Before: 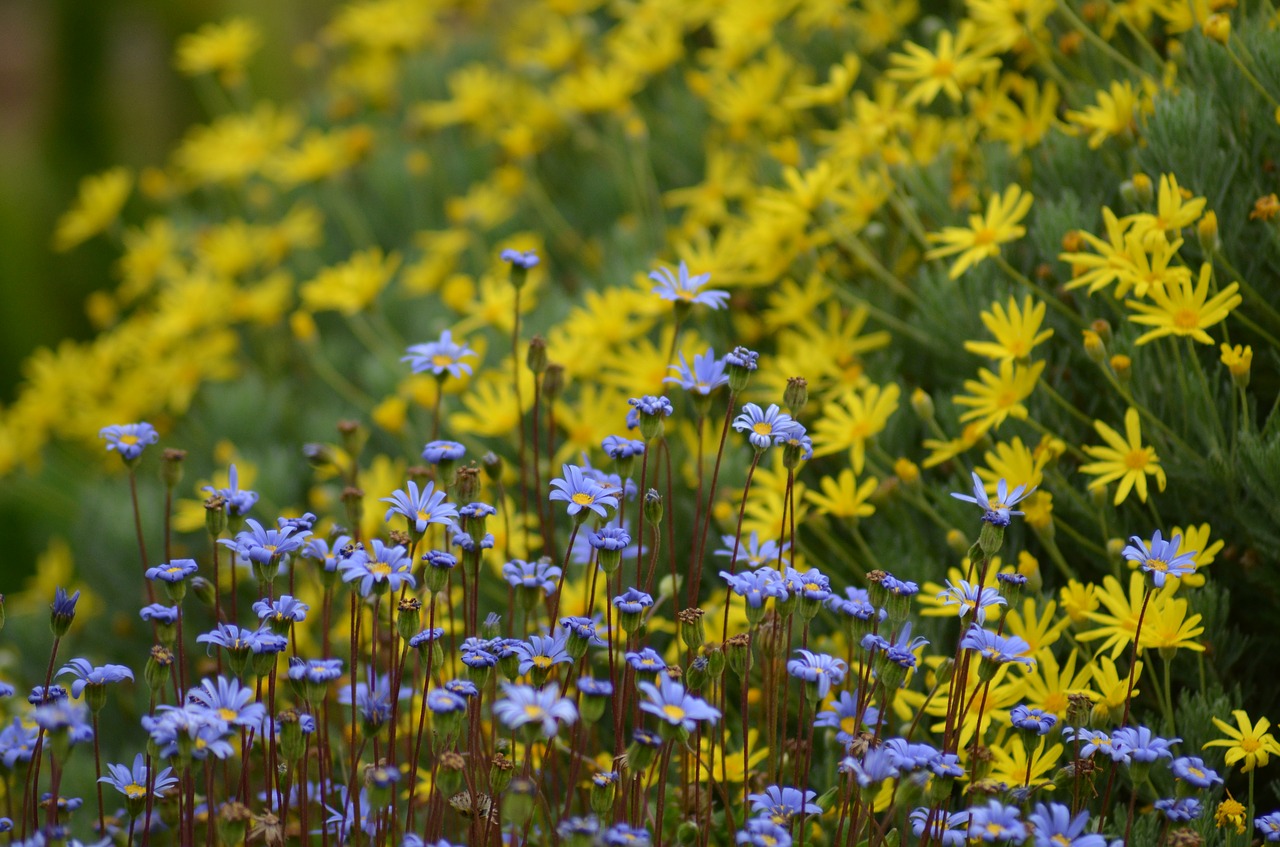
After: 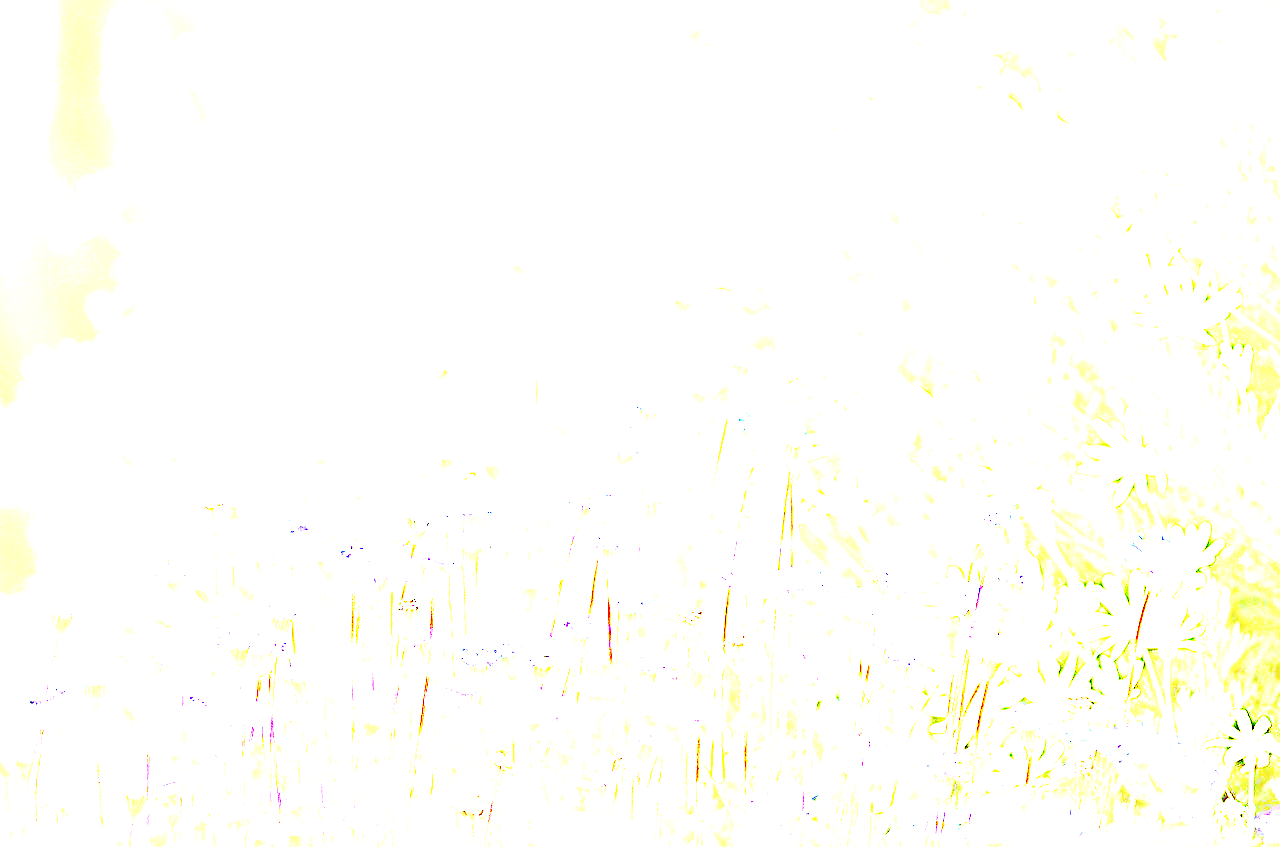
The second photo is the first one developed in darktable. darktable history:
exposure: exposure 7.934 EV, compensate highlight preservation false
sharpen: radius 2.905, amount 0.855, threshold 47.427
tone curve: curves: ch0 [(0, 0) (0.004, 0.001) (0.133, 0.112) (0.325, 0.362) (0.832, 0.893) (1, 1)], preserve colors none
